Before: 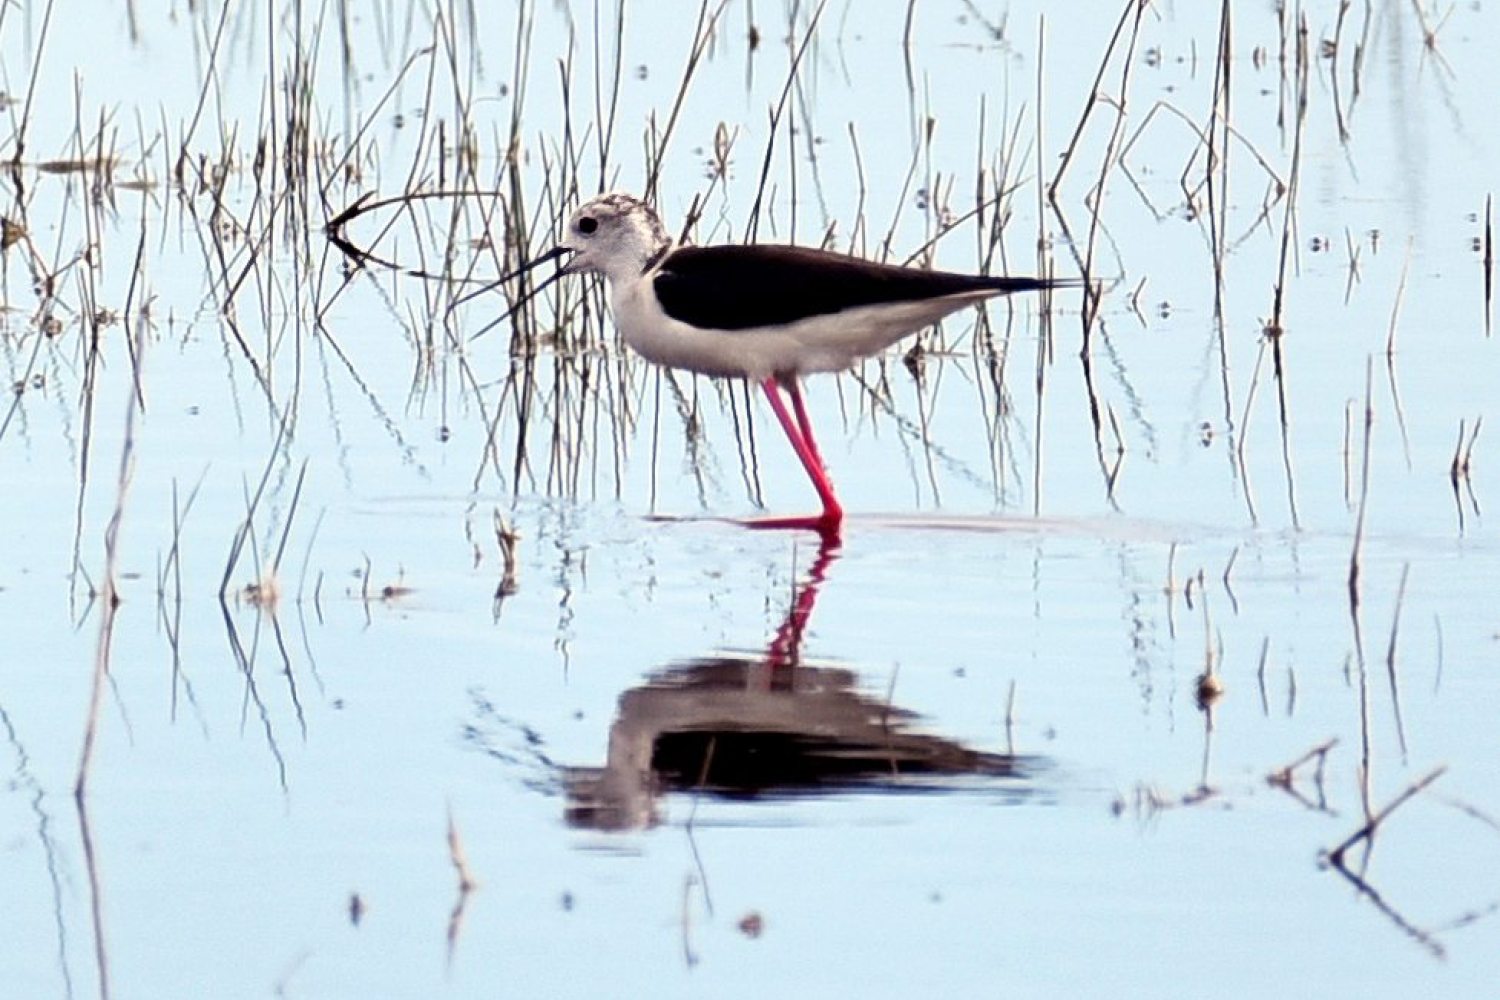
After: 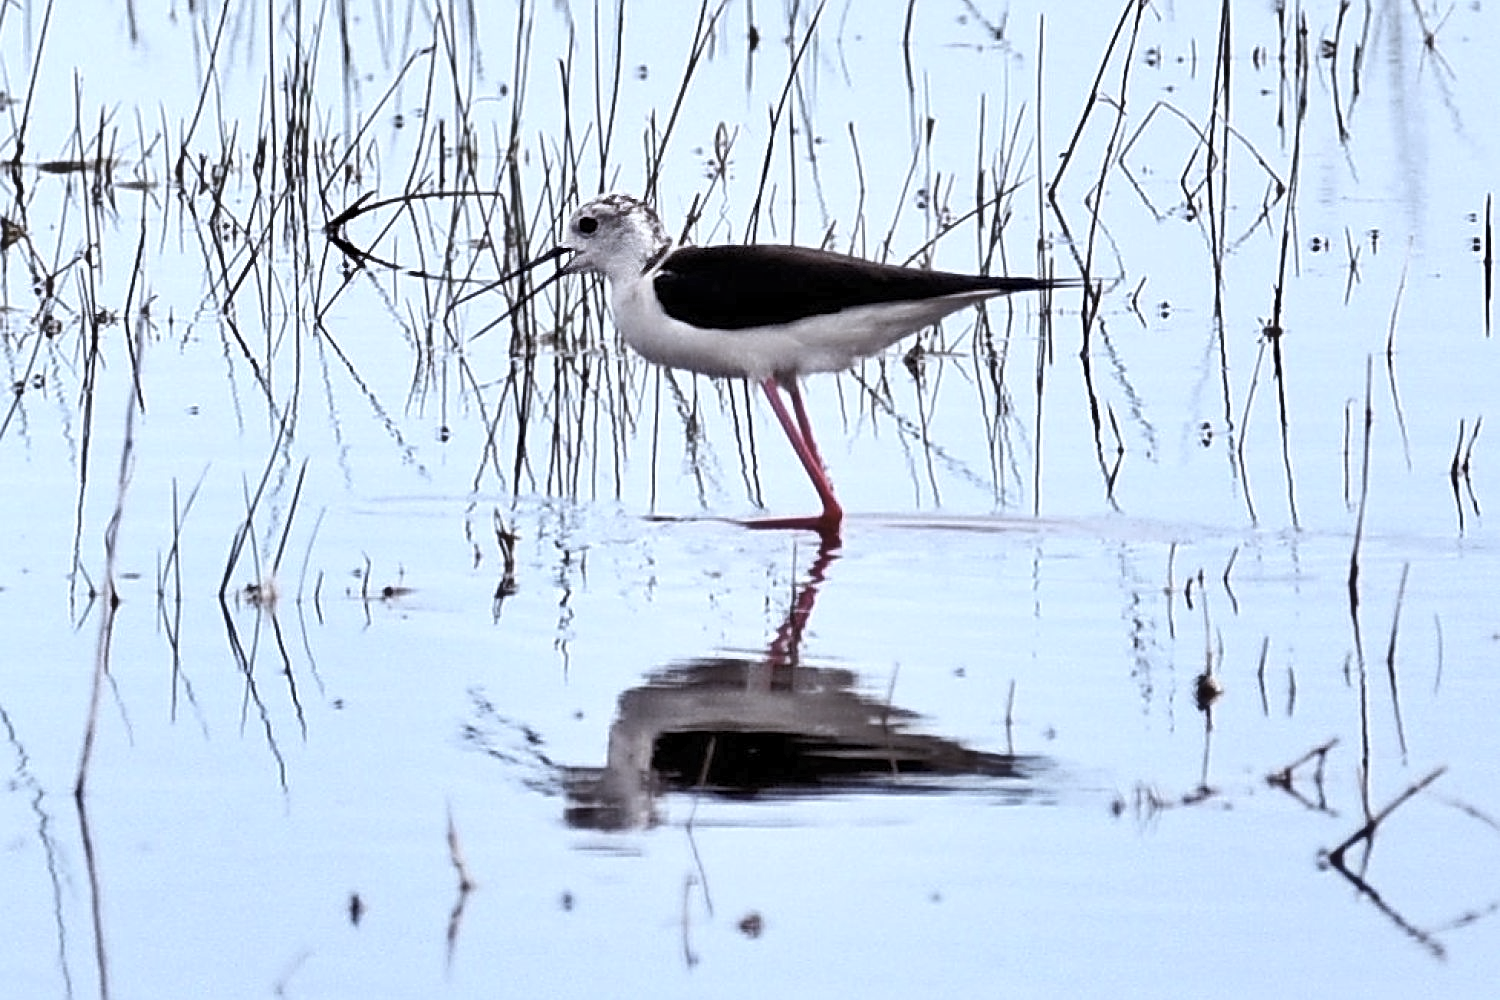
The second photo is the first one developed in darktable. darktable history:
white balance: red 0.948, green 1.02, blue 1.176
sharpen: on, module defaults
contrast brightness saturation: brightness 0.18, saturation -0.5
shadows and highlights: low approximation 0.01, soften with gaussian
